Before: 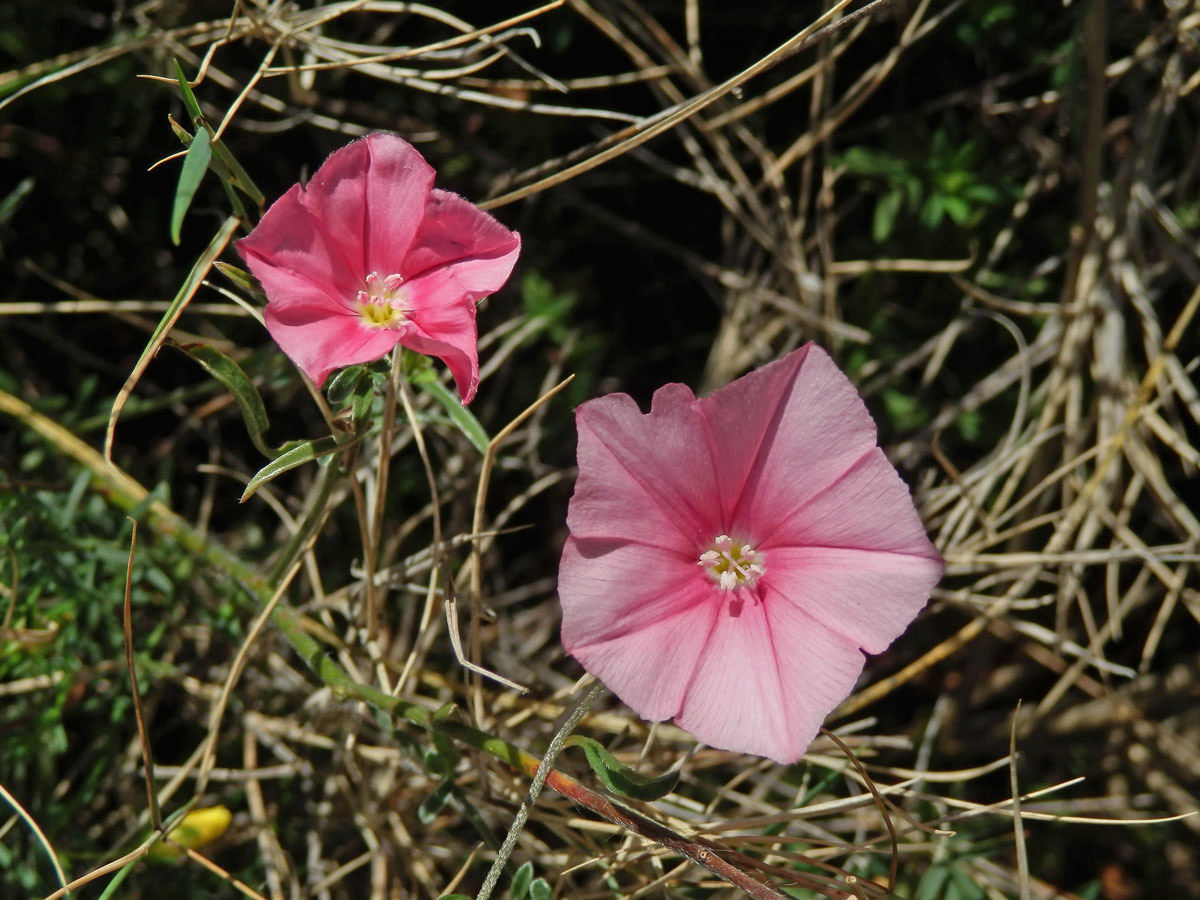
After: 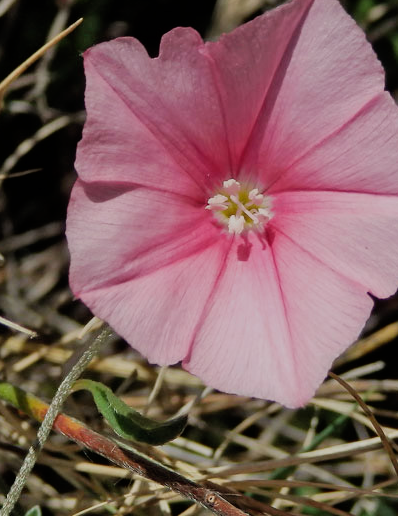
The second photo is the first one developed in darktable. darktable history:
filmic rgb: black relative exposure -7.65 EV, white relative exposure 4.56 EV, hardness 3.61, contrast 1.055
crop: left 41%, top 39.618%, right 25.812%, bottom 2.955%
